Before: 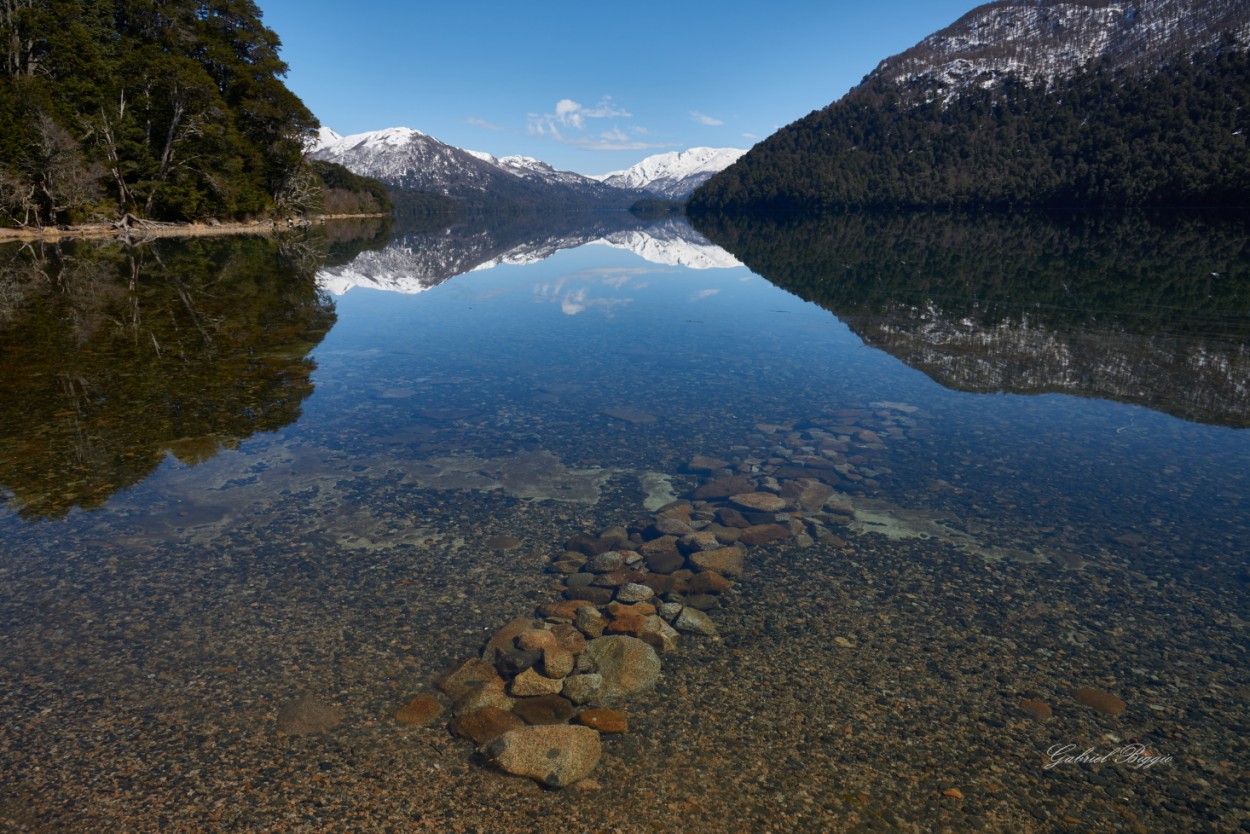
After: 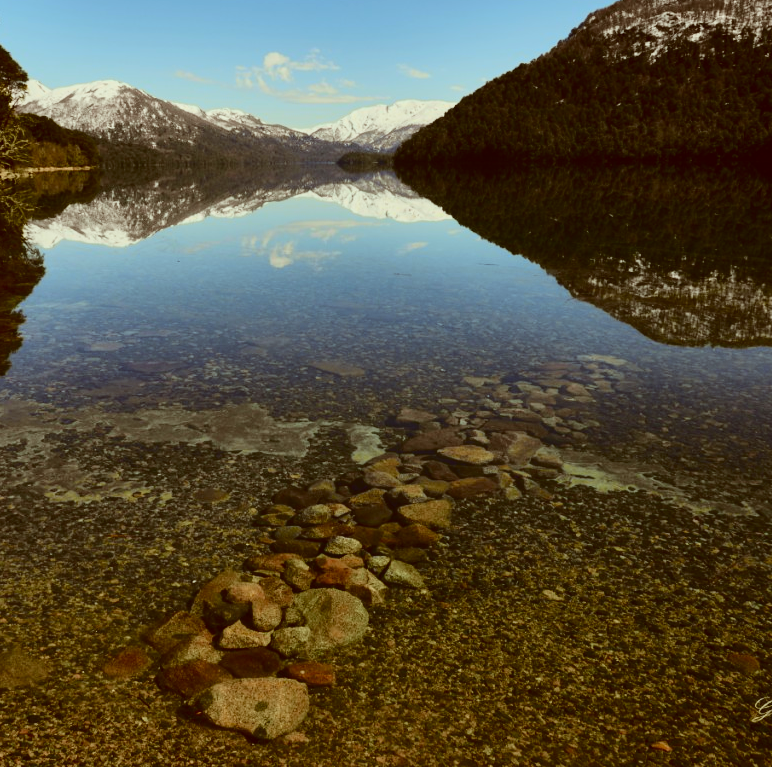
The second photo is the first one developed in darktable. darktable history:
color correction: highlights a* -6.13, highlights b* 9.26, shadows a* 10.14, shadows b* 23.18
crop and rotate: left 23.399%, top 5.638%, right 14.825%, bottom 2.35%
tone curve: curves: ch0 [(0, 0.006) (0.184, 0.117) (0.405, 0.46) (0.456, 0.528) (0.634, 0.728) (0.877, 0.89) (0.984, 0.935)]; ch1 [(0, 0) (0.443, 0.43) (0.492, 0.489) (0.566, 0.579) (0.595, 0.625) (0.608, 0.667) (0.65, 0.729) (1, 1)]; ch2 [(0, 0) (0.33, 0.301) (0.421, 0.443) (0.447, 0.489) (0.495, 0.505) (0.537, 0.583) (0.586, 0.591) (0.663, 0.686) (1, 1)], color space Lab, independent channels, preserve colors none
